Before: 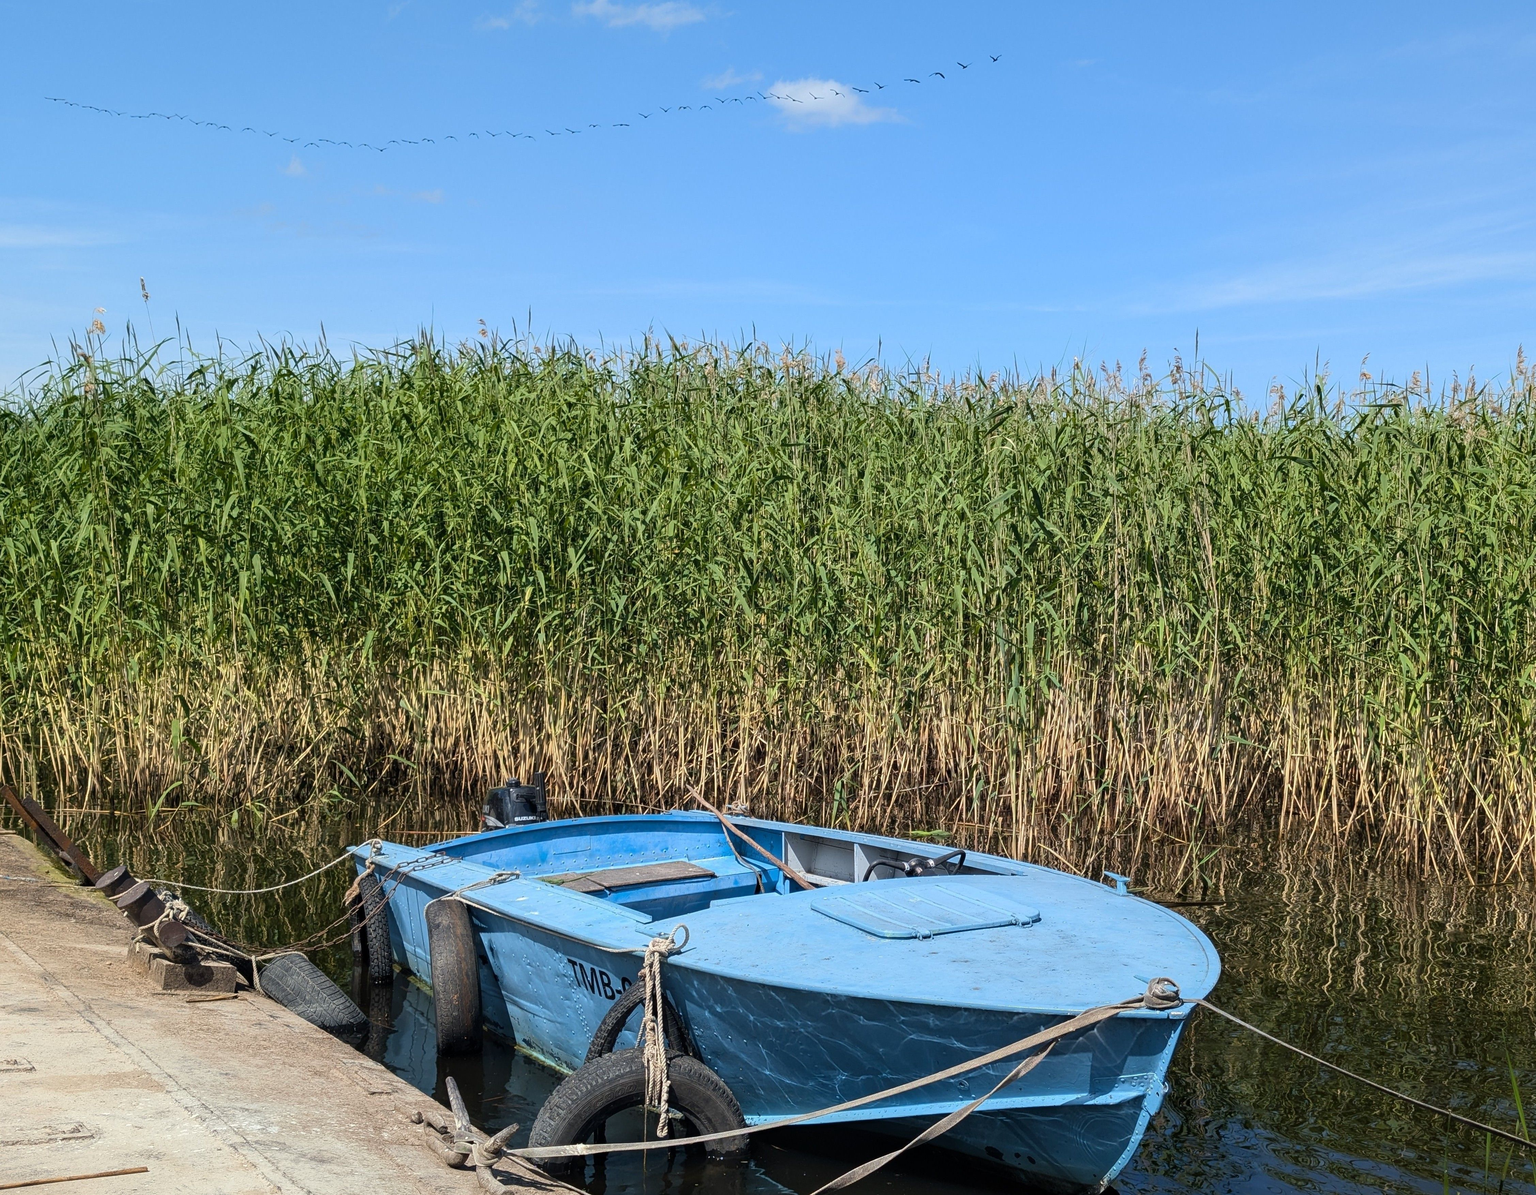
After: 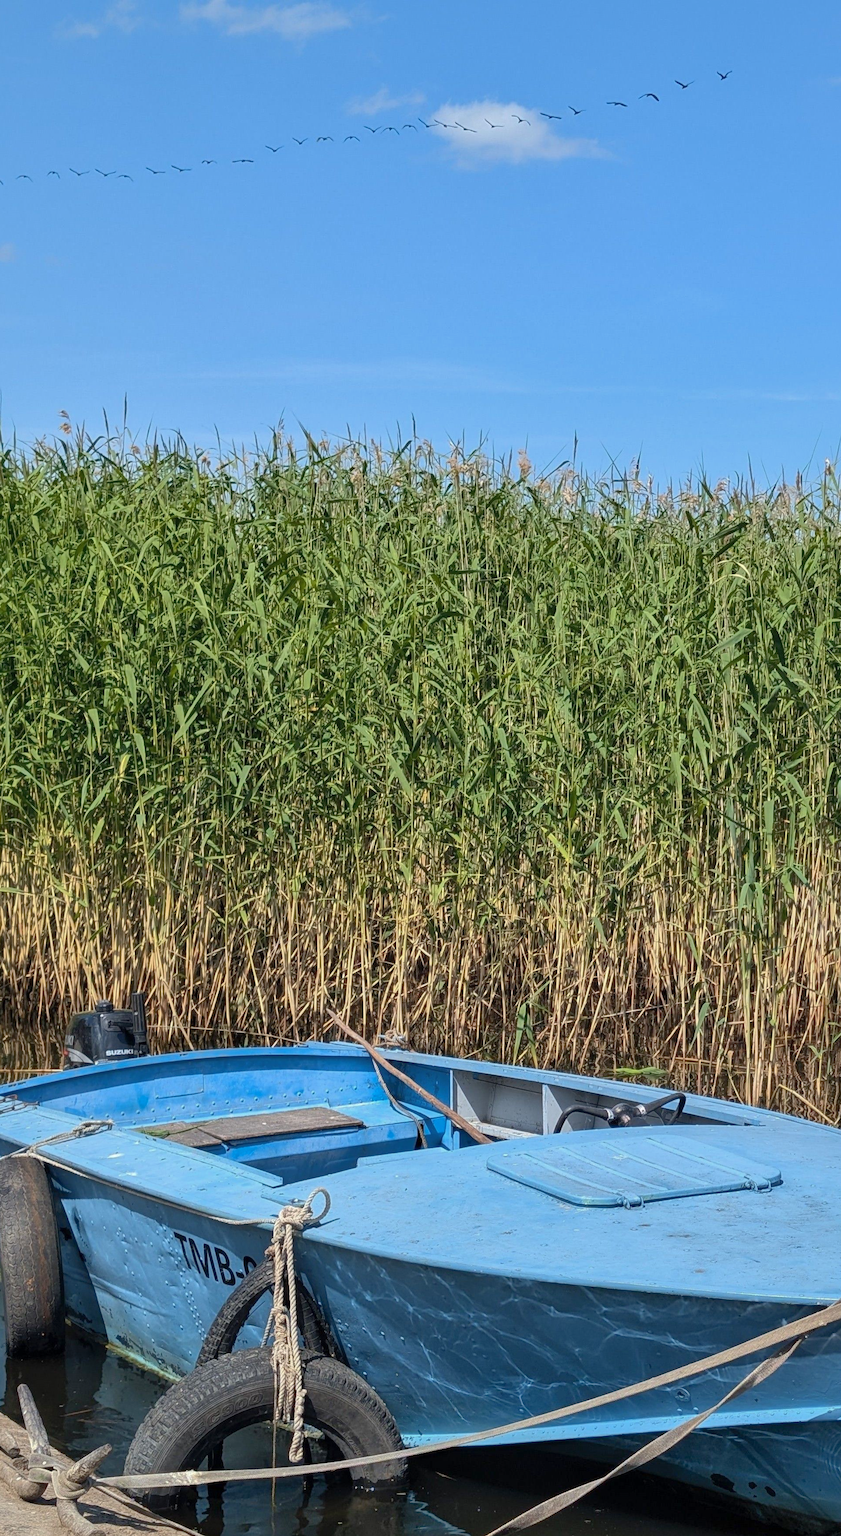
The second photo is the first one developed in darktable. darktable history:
crop: left 28.162%, right 29.227%
shadows and highlights: on, module defaults
